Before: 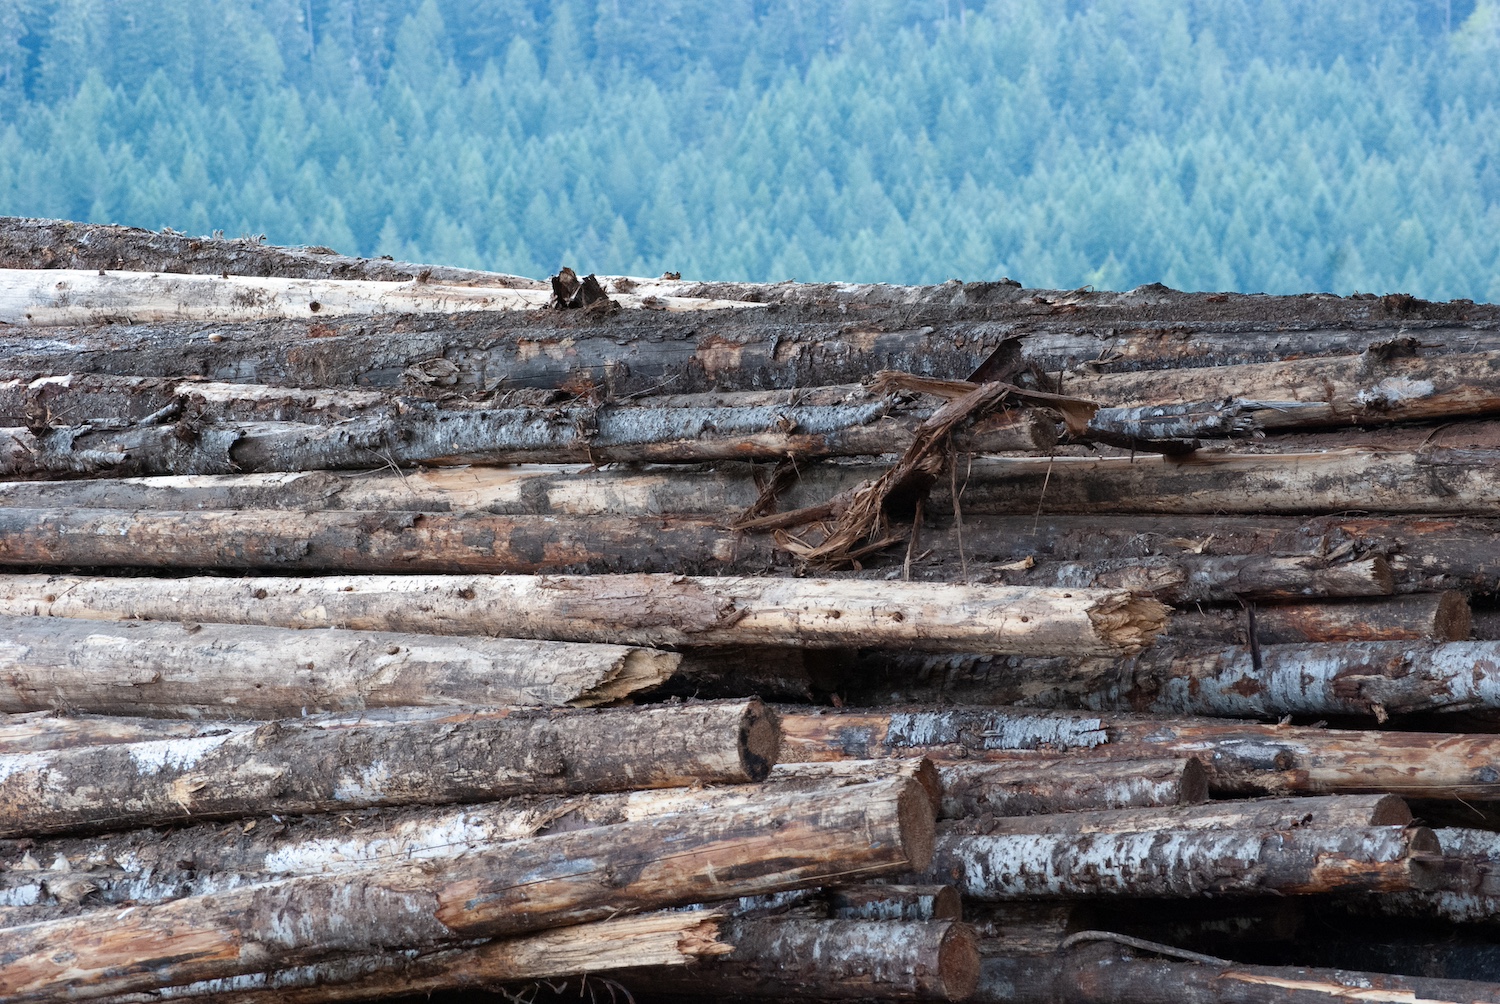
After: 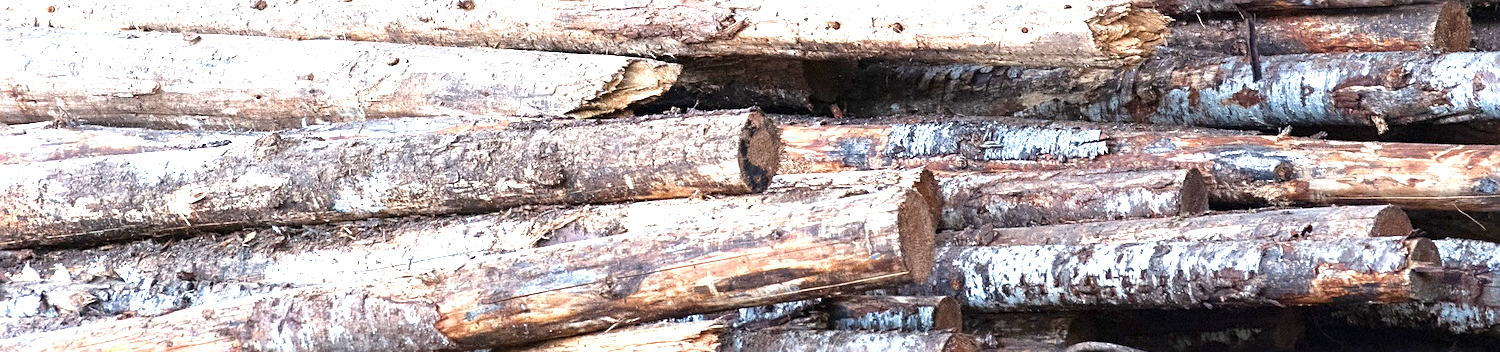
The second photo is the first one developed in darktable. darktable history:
velvia: on, module defaults
crop and rotate: top 58.718%, bottom 6.157%
sharpen: on, module defaults
exposure: black level correction 0, exposure 1.475 EV, compensate exposure bias true, compensate highlight preservation false
